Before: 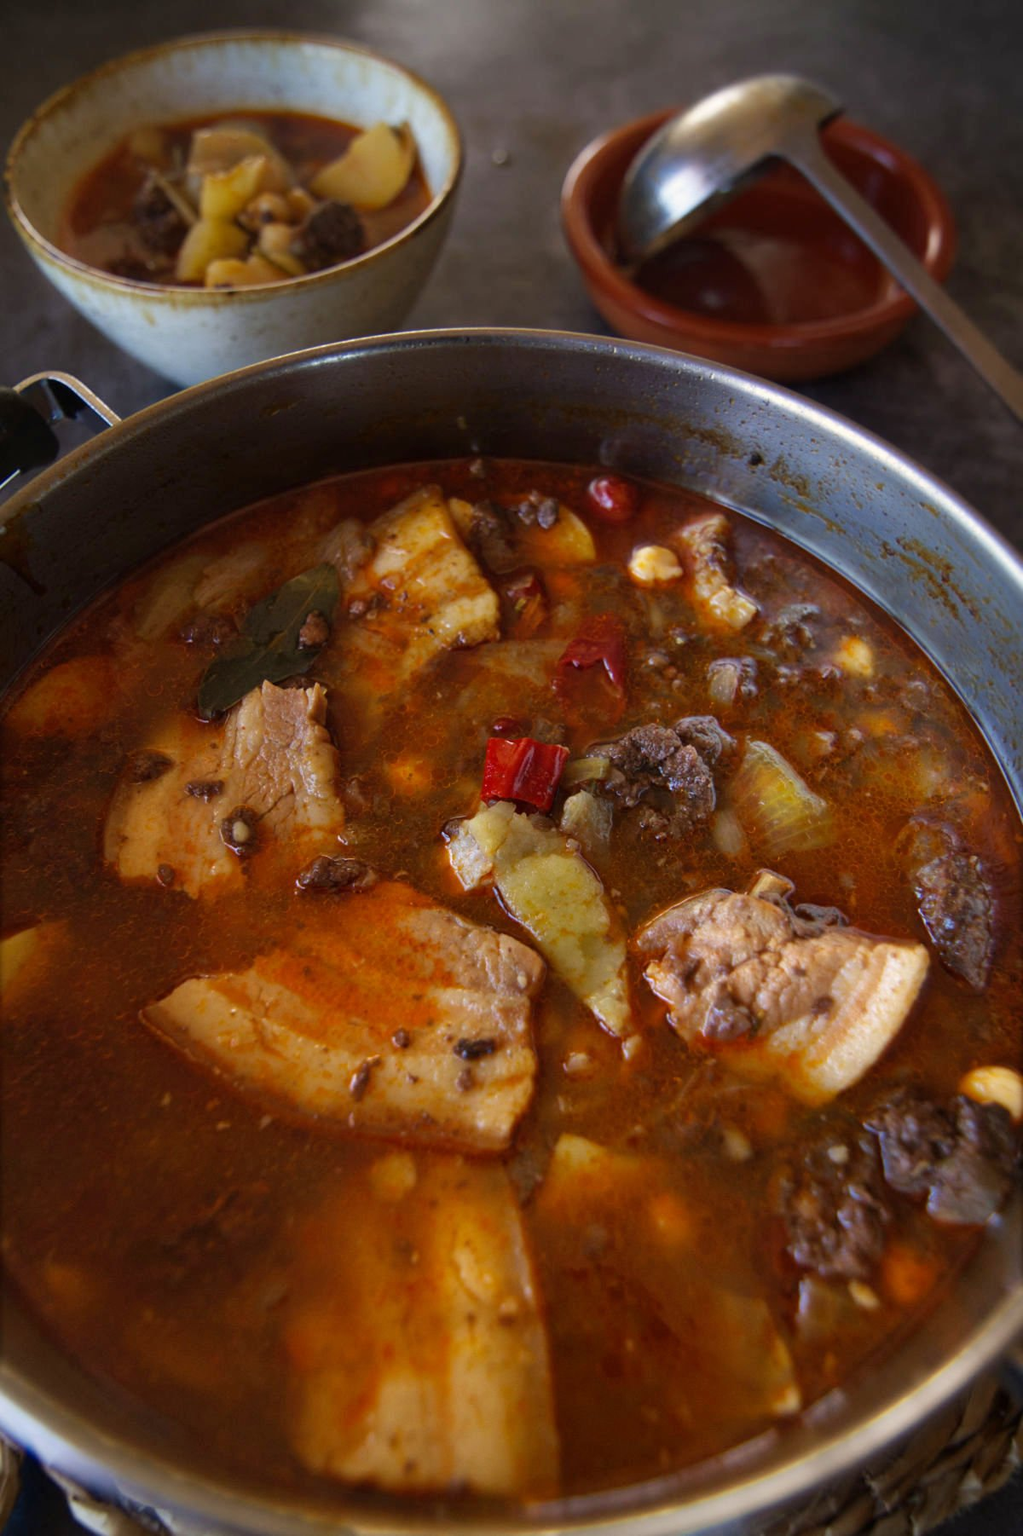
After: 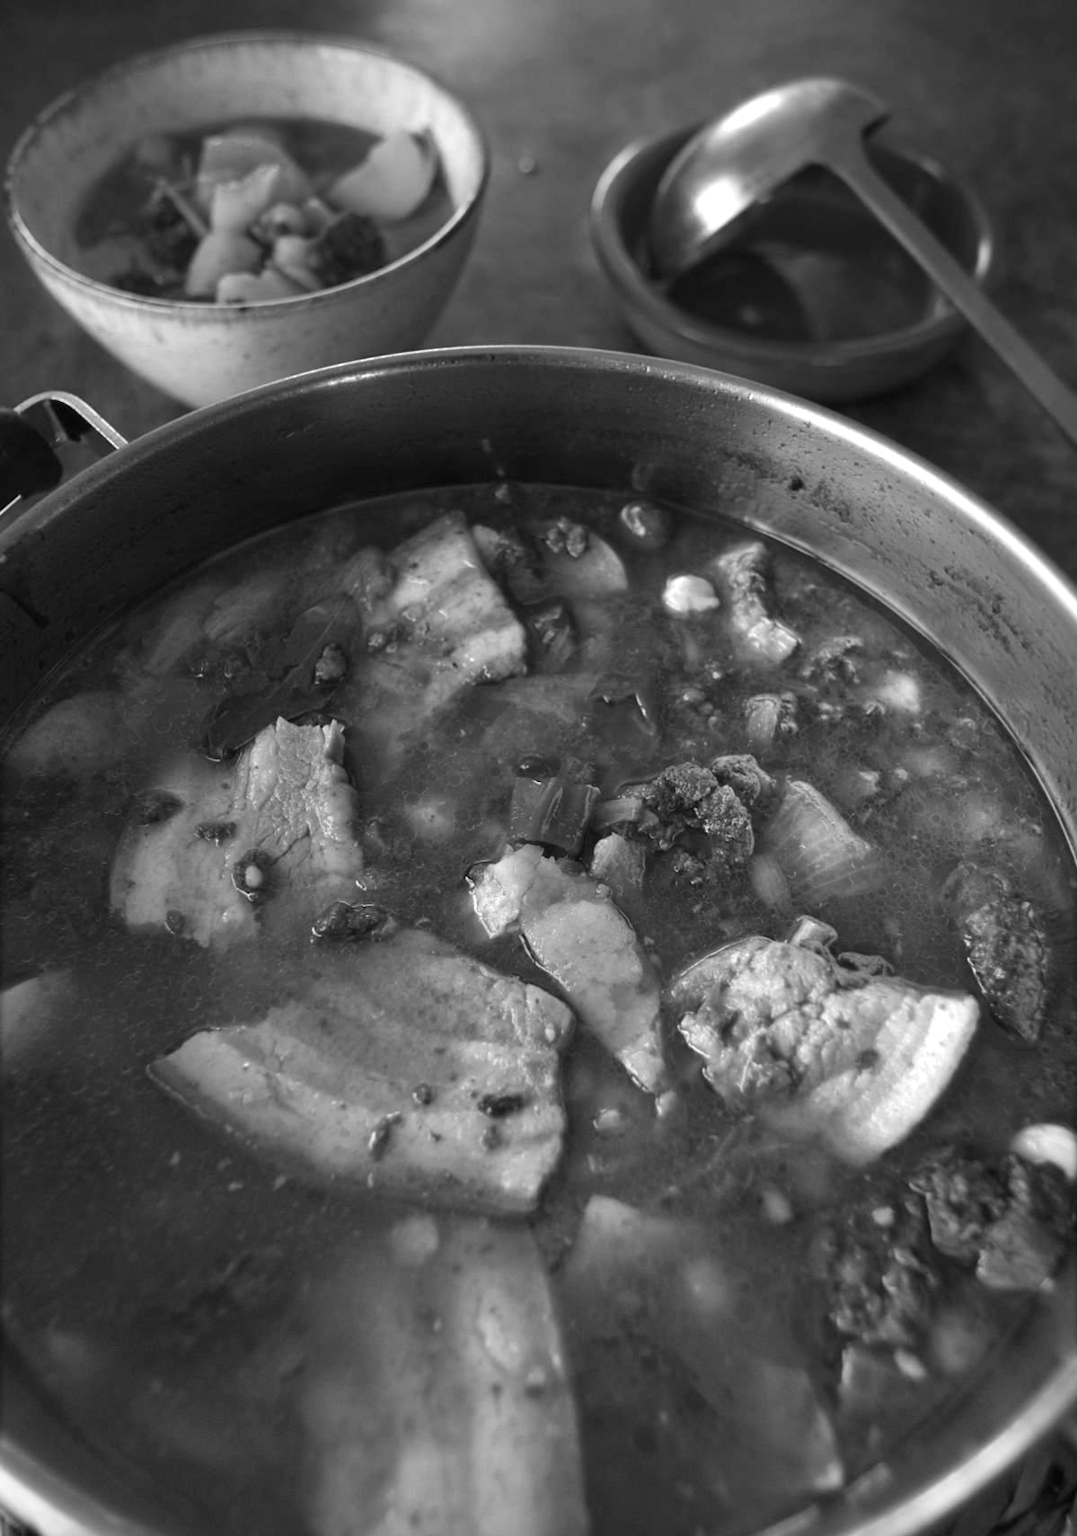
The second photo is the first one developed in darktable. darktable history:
crop and rotate: top 0%, bottom 5.097%
white balance: red 0.925, blue 1.046
monochrome: a -6.99, b 35.61, size 1.4
exposure: exposure 0.6 EV, compensate highlight preservation false
